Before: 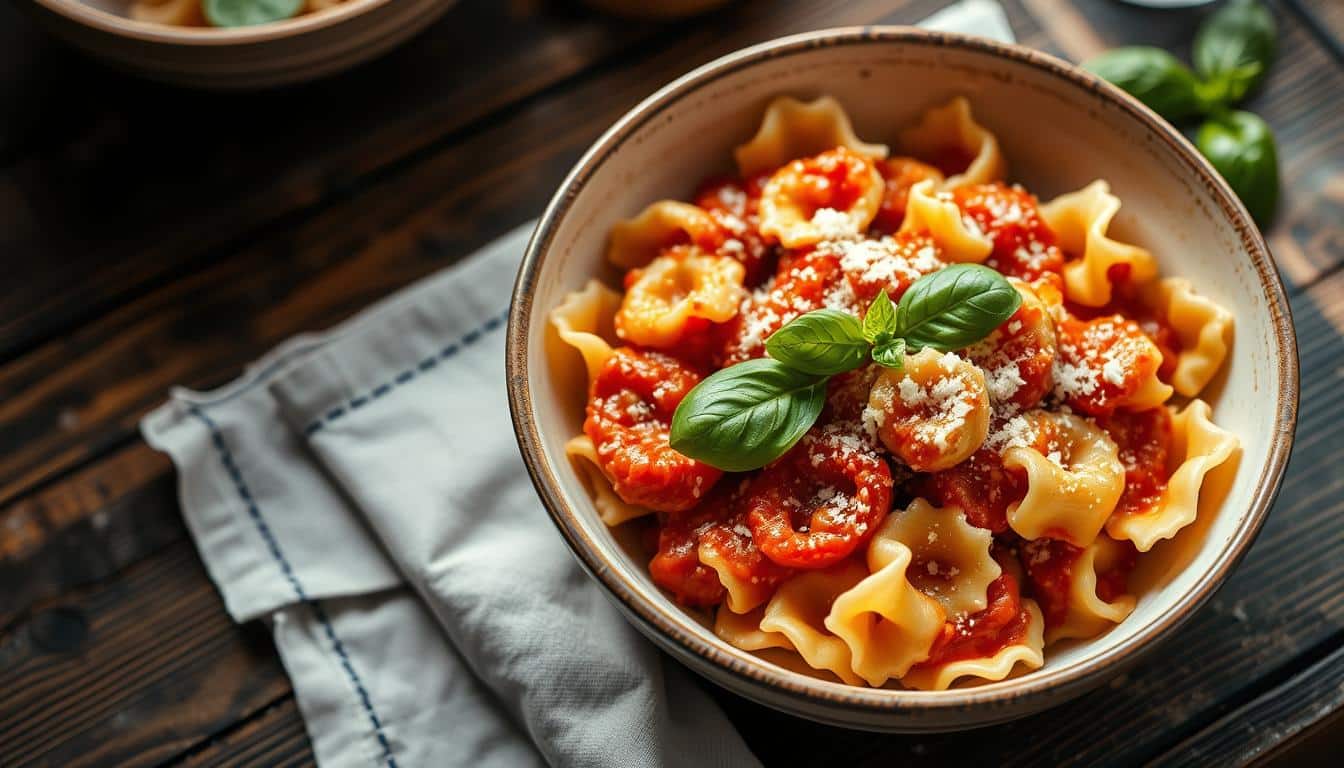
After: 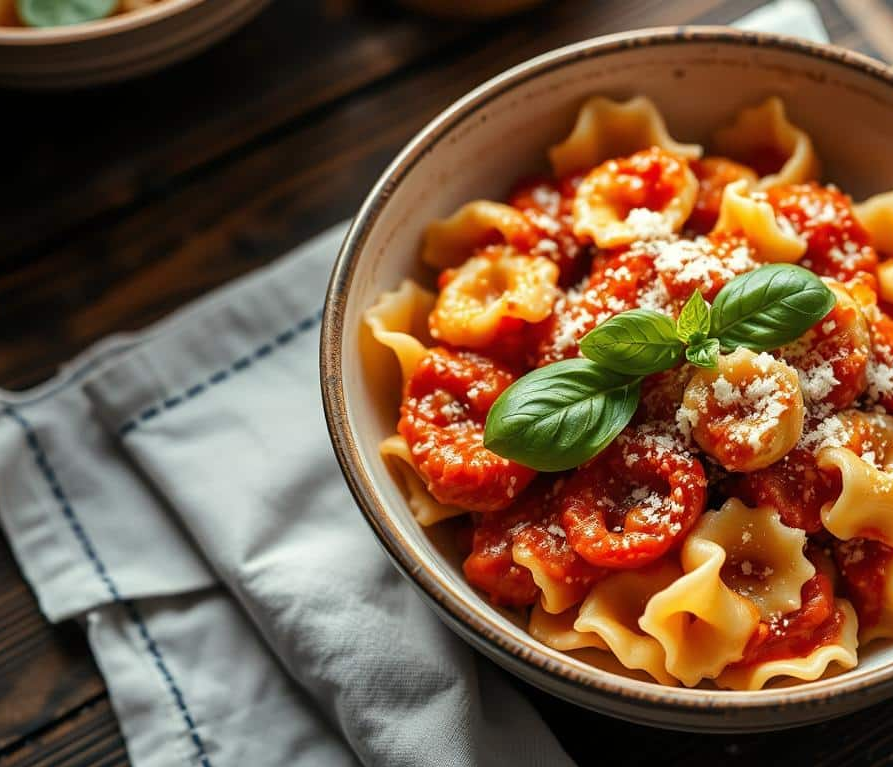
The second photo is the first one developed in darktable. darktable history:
crop and rotate: left 13.856%, right 19.678%
